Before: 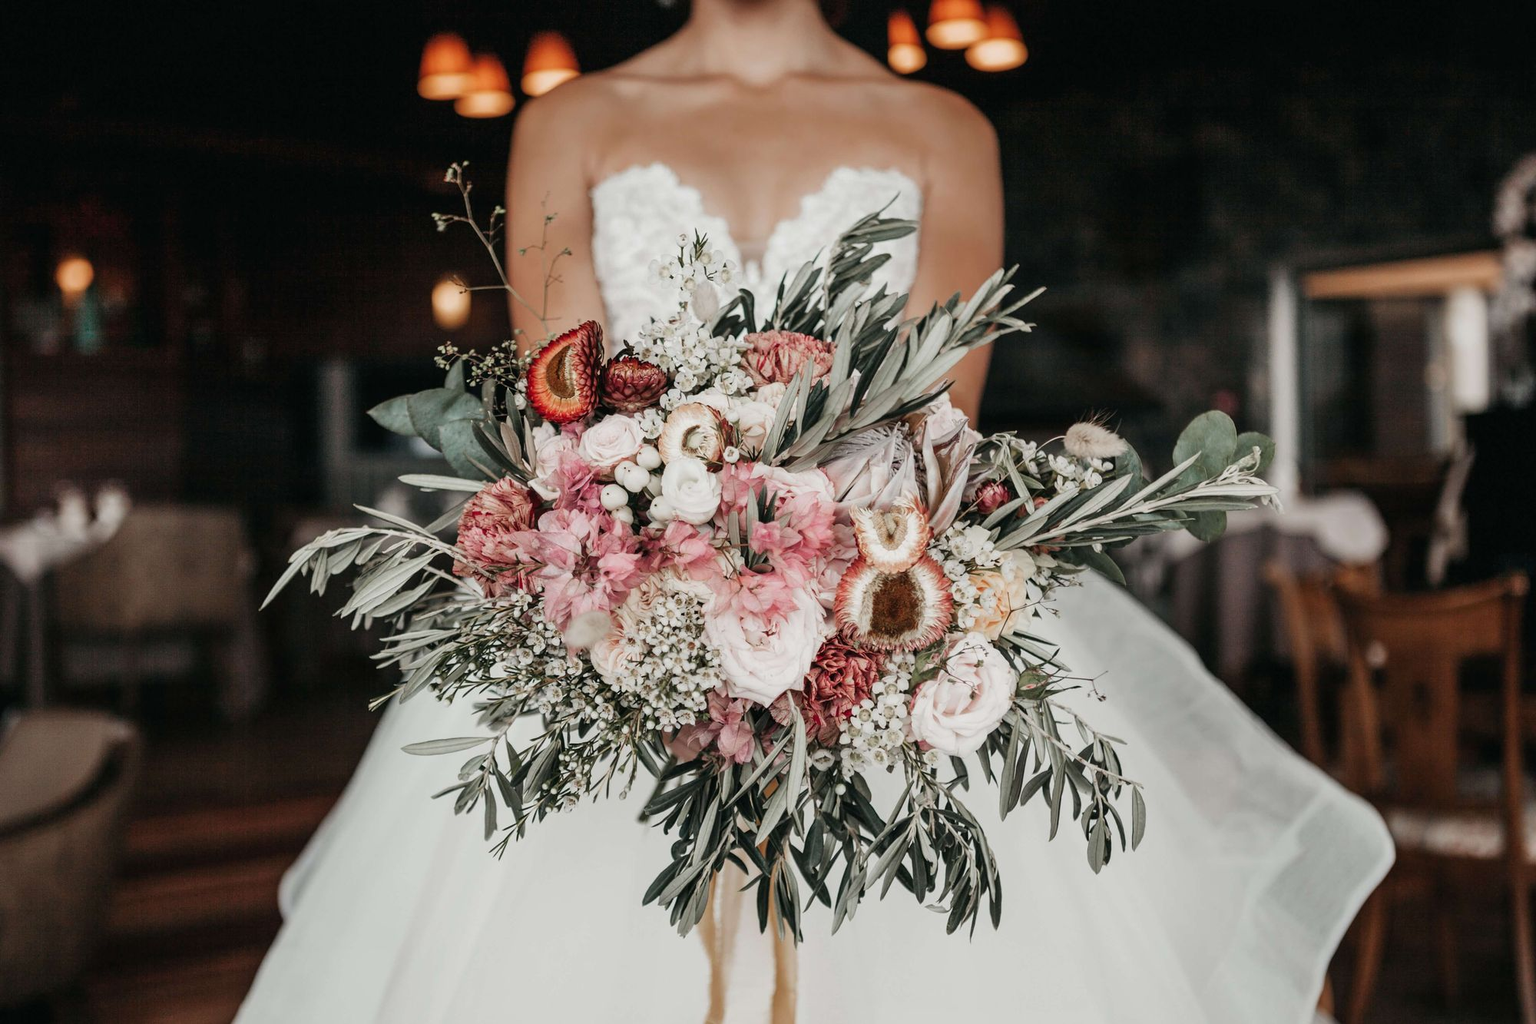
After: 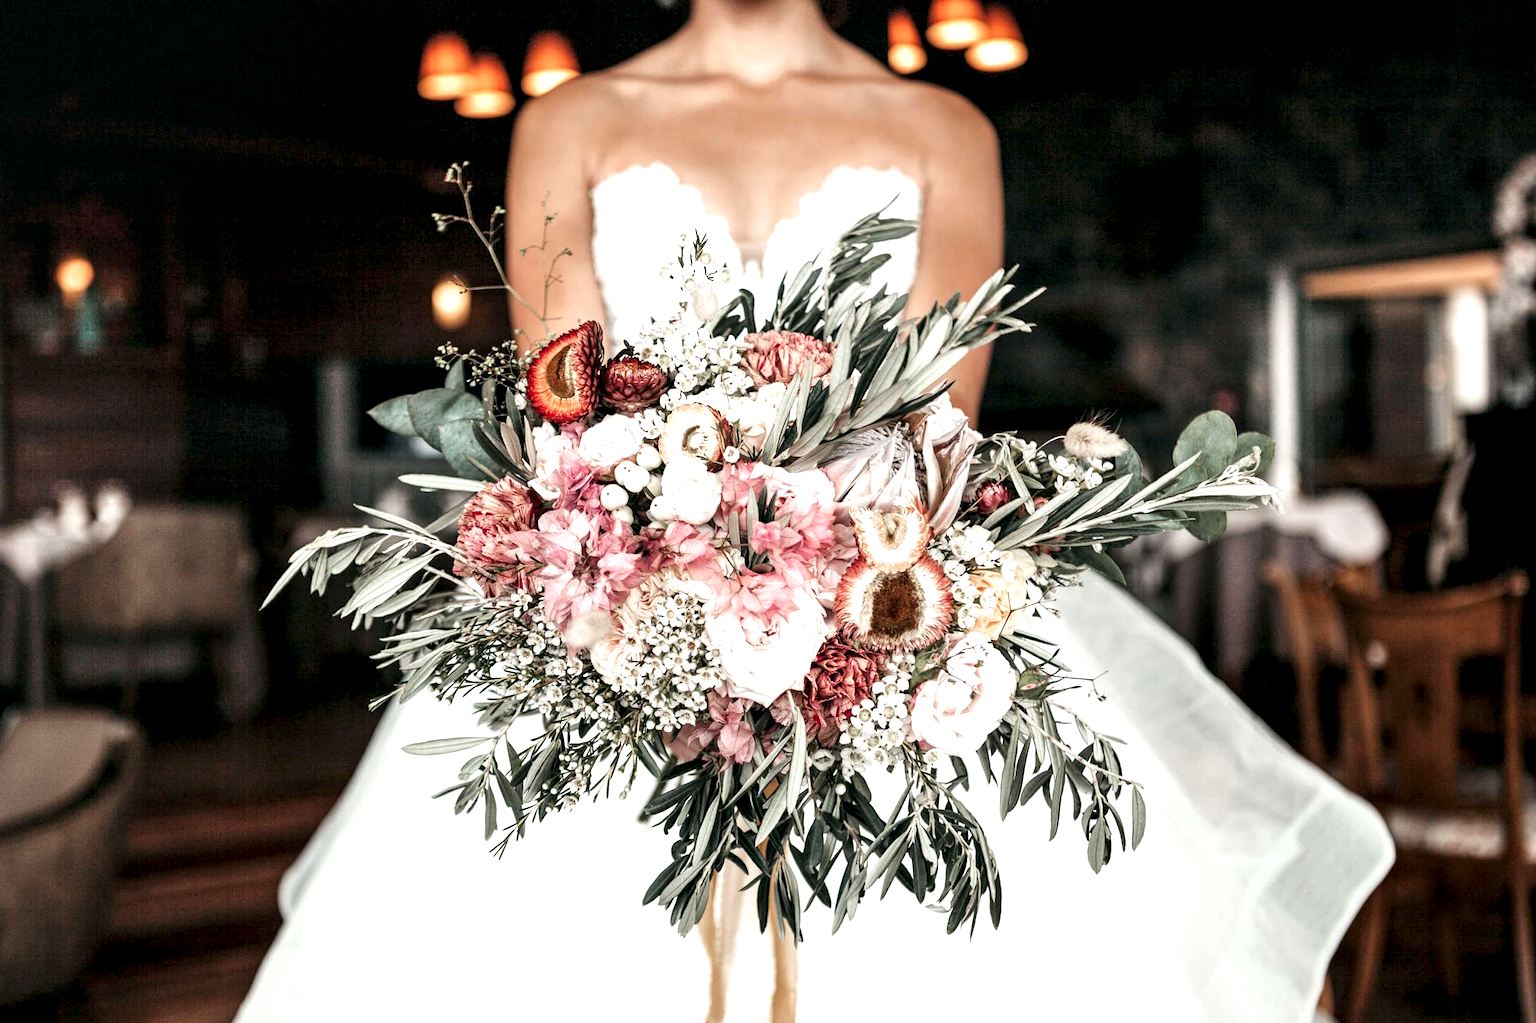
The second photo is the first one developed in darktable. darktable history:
local contrast: highlights 123%, shadows 126%, detail 140%, midtone range 0.254
exposure: exposure 0.722 EV, compensate highlight preservation false
